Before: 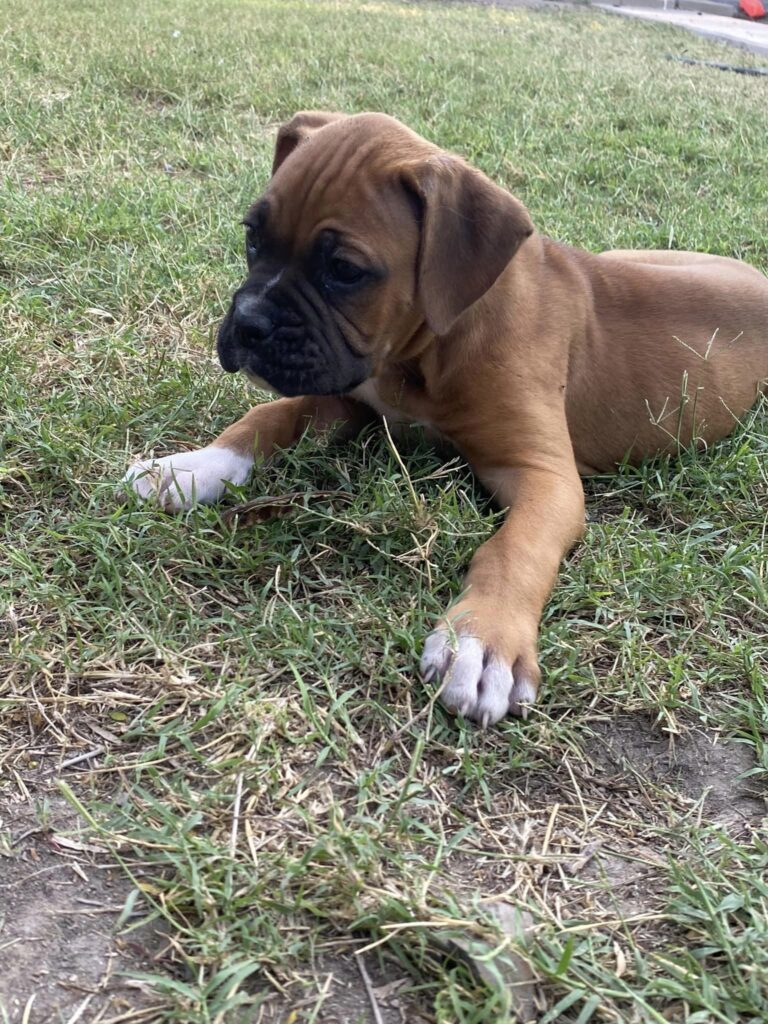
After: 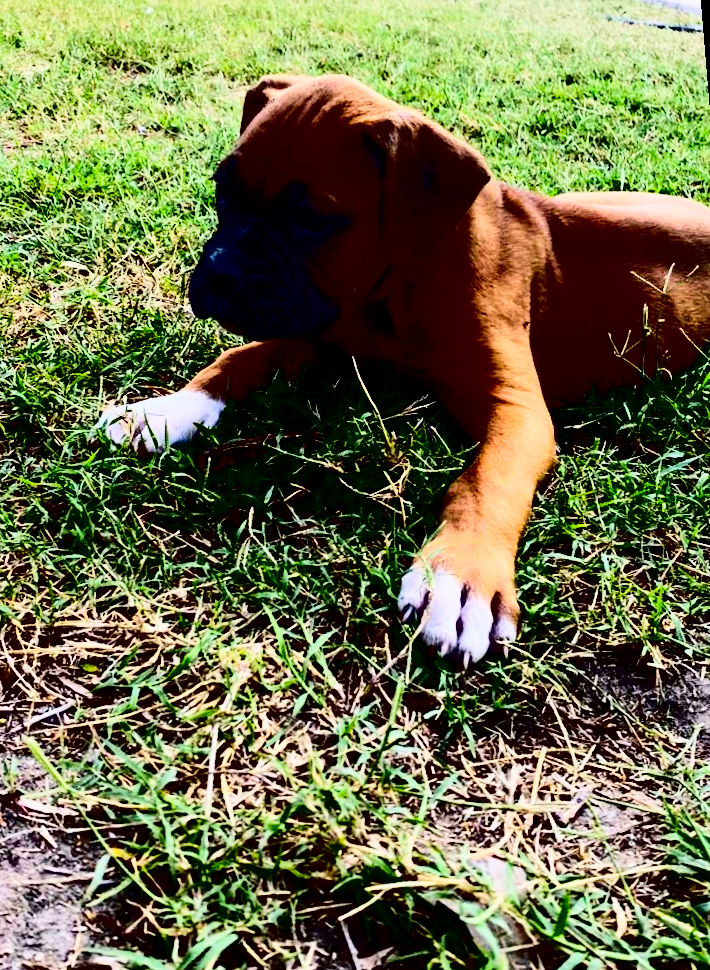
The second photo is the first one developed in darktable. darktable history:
contrast brightness saturation: contrast 0.77, brightness -1, saturation 1
rotate and perspective: rotation -1.68°, lens shift (vertical) -0.146, crop left 0.049, crop right 0.912, crop top 0.032, crop bottom 0.96
color balance rgb: linear chroma grading › global chroma 33.4%
tone equalizer: -8 EV -0.417 EV, -7 EV -0.389 EV, -6 EV -0.333 EV, -5 EV -0.222 EV, -3 EV 0.222 EV, -2 EV 0.333 EV, -1 EV 0.389 EV, +0 EV 0.417 EV, edges refinement/feathering 500, mask exposure compensation -1.57 EV, preserve details no
filmic rgb: black relative exposure -7.65 EV, hardness 4.02, contrast 1.1, highlights saturation mix -30%
